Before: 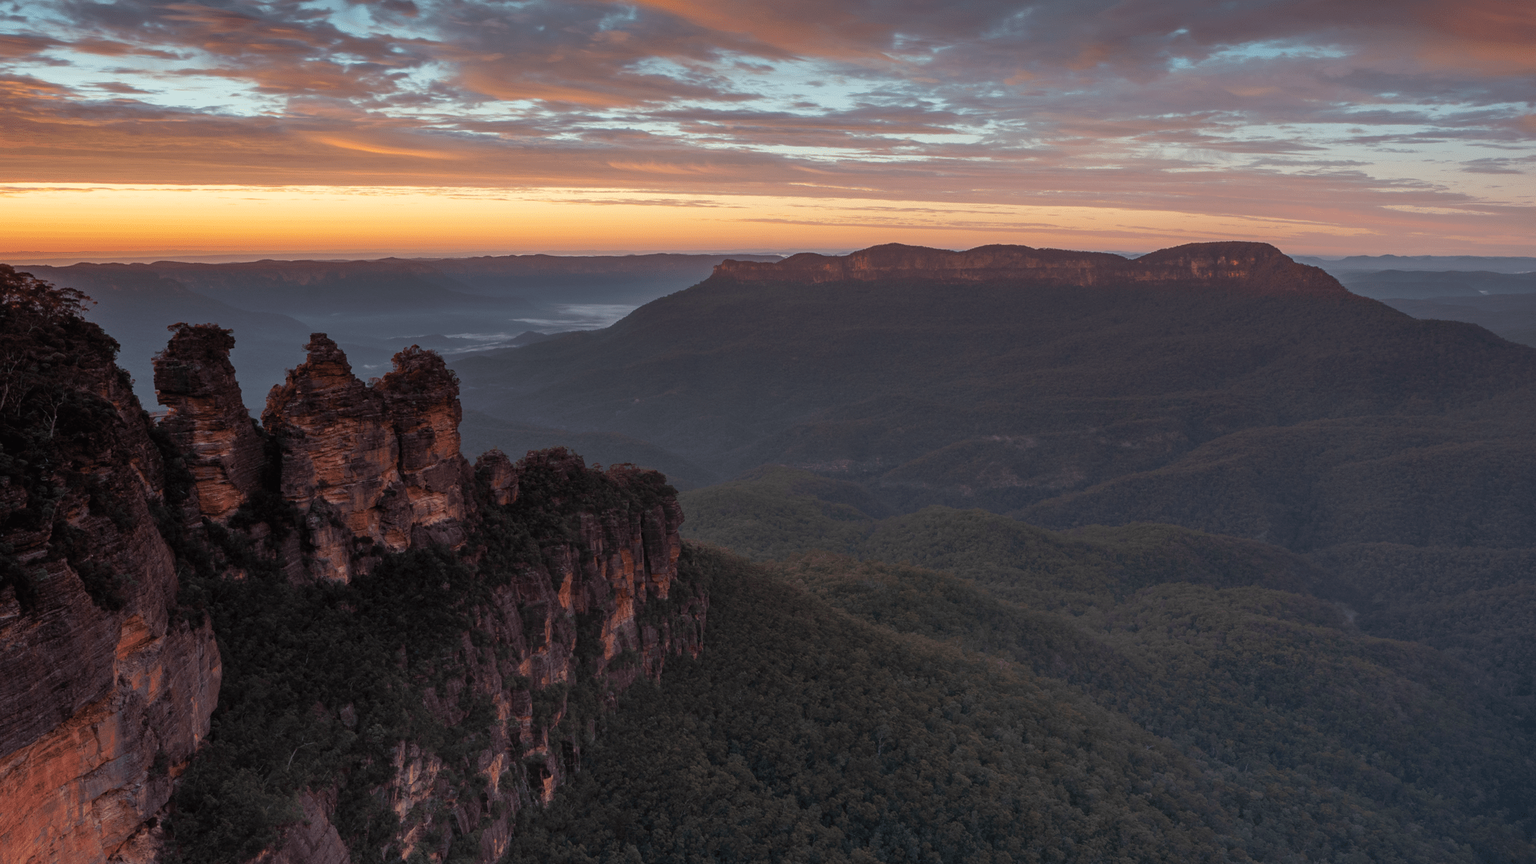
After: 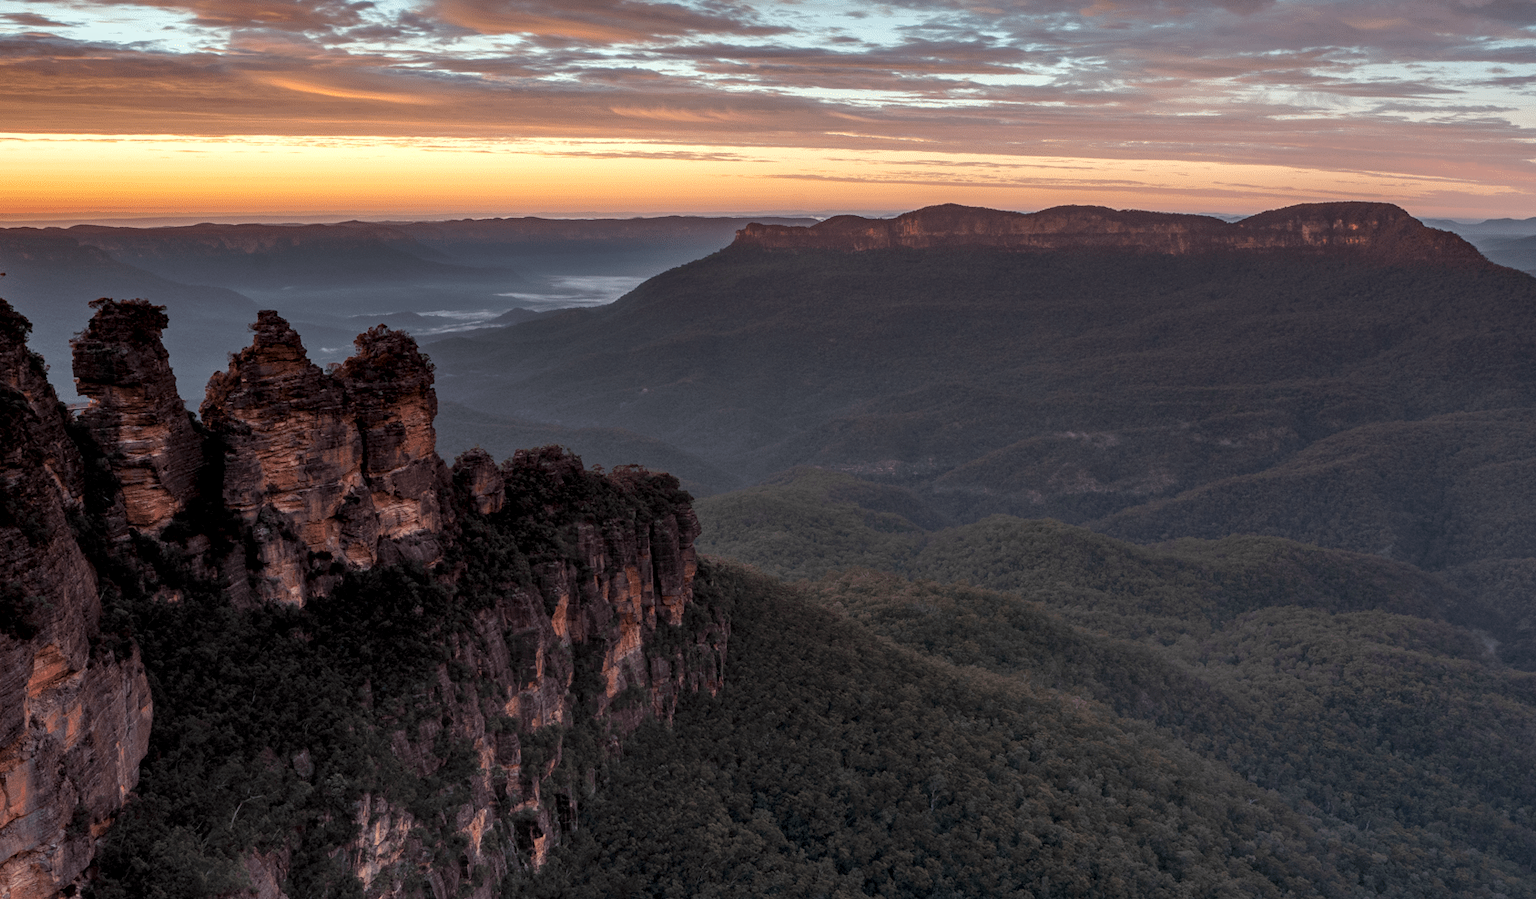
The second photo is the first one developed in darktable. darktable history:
crop: left 6.092%, top 8.347%, right 9.538%, bottom 3.799%
local contrast: detail 150%
